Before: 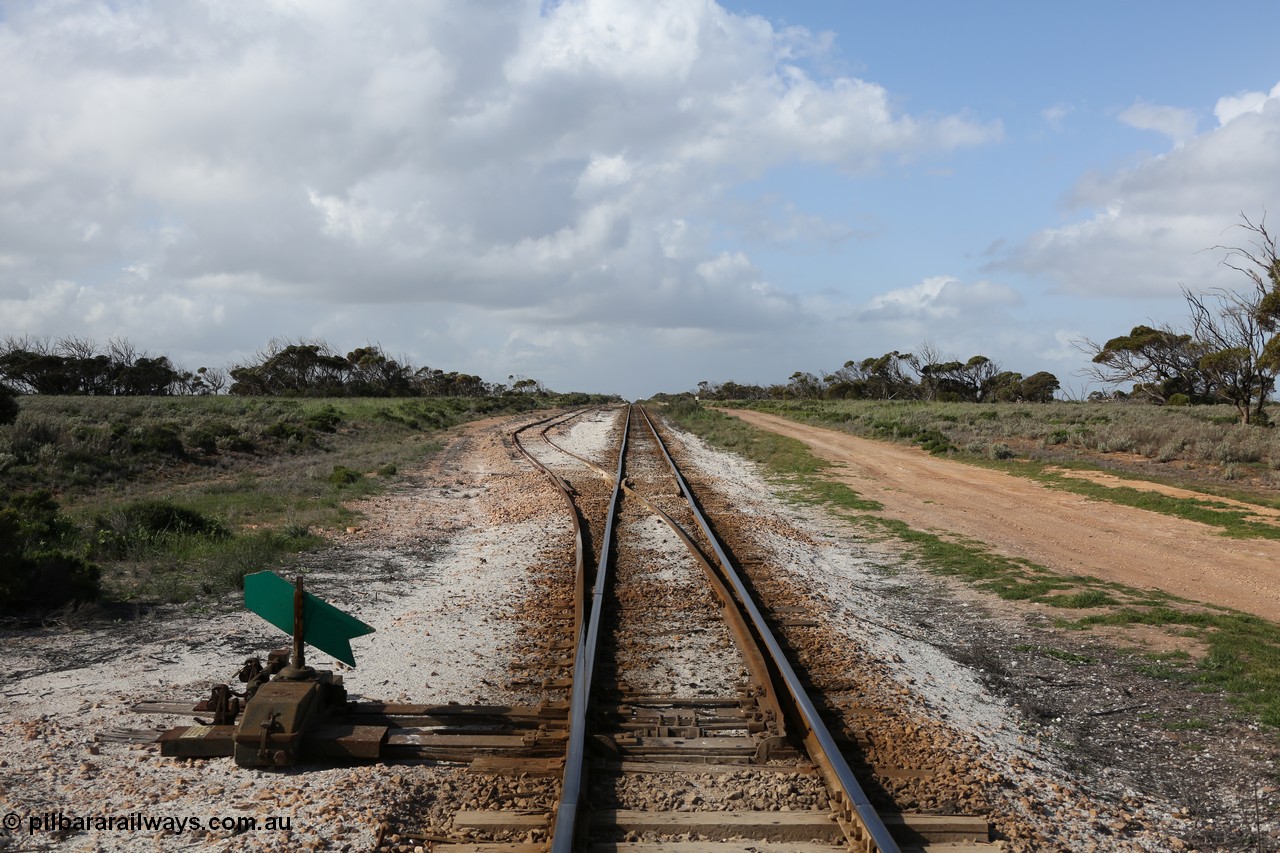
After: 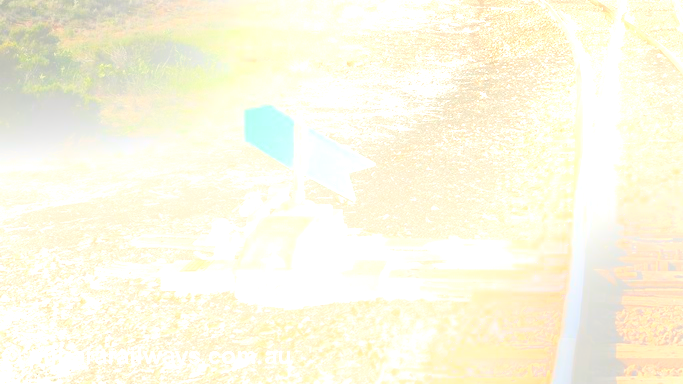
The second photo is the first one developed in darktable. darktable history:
white balance: red 1.029, blue 0.92
shadows and highlights: radius 110.86, shadows 51.09, white point adjustment 9.16, highlights -4.17, highlights color adjustment 32.2%, soften with gaussian
exposure: black level correction 0, exposure 1.2 EV, compensate highlight preservation false
crop and rotate: top 54.778%, right 46.61%, bottom 0.159%
bloom: size 25%, threshold 5%, strength 90%
